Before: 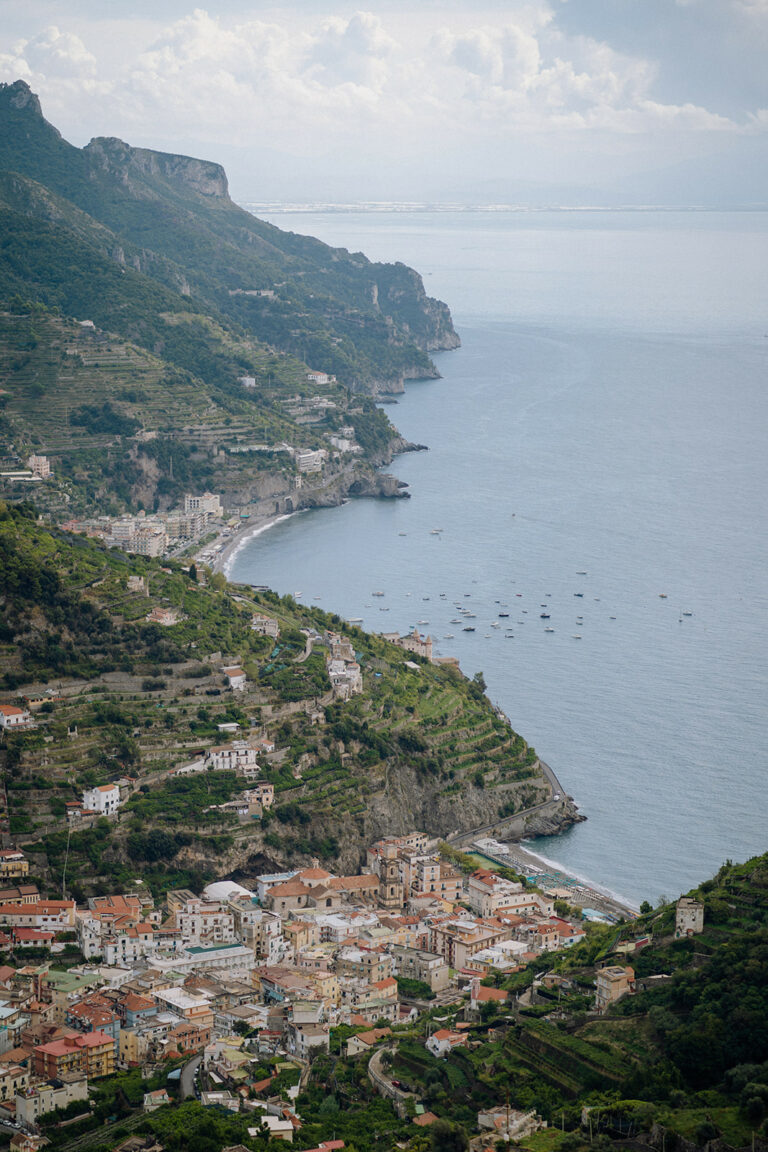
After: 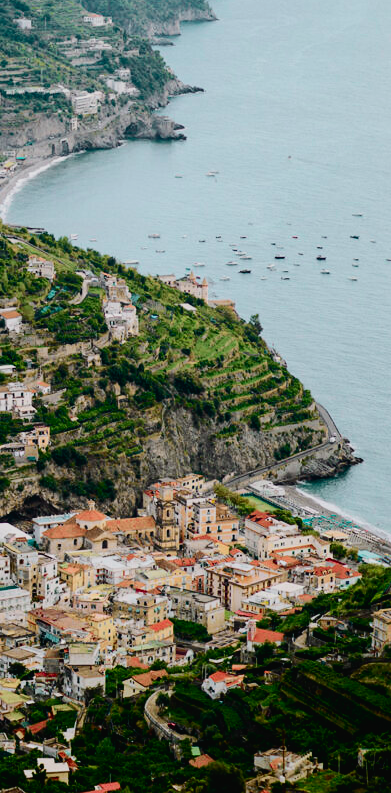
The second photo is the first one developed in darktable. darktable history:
crop and rotate: left 29.237%, top 31.152%, right 19.807%
tone curve: curves: ch0 [(0, 0.018) (0.036, 0.038) (0.15, 0.131) (0.27, 0.247) (0.503, 0.556) (0.763, 0.785) (1, 0.919)]; ch1 [(0, 0) (0.203, 0.158) (0.333, 0.283) (0.451, 0.417) (0.502, 0.5) (0.519, 0.522) (0.562, 0.588) (0.603, 0.664) (0.722, 0.813) (1, 1)]; ch2 [(0, 0) (0.29, 0.295) (0.404, 0.436) (0.497, 0.499) (0.521, 0.523) (0.561, 0.605) (0.639, 0.664) (0.712, 0.764) (1, 1)], color space Lab, independent channels, preserve colors none
tone equalizer: on, module defaults
filmic rgb: black relative exposure -8.7 EV, white relative exposure 2.7 EV, threshold 3 EV, target black luminance 0%, hardness 6.25, latitude 75%, contrast 1.325, highlights saturation mix -5%, preserve chrominance no, color science v5 (2021), iterations of high-quality reconstruction 0, enable highlight reconstruction true
